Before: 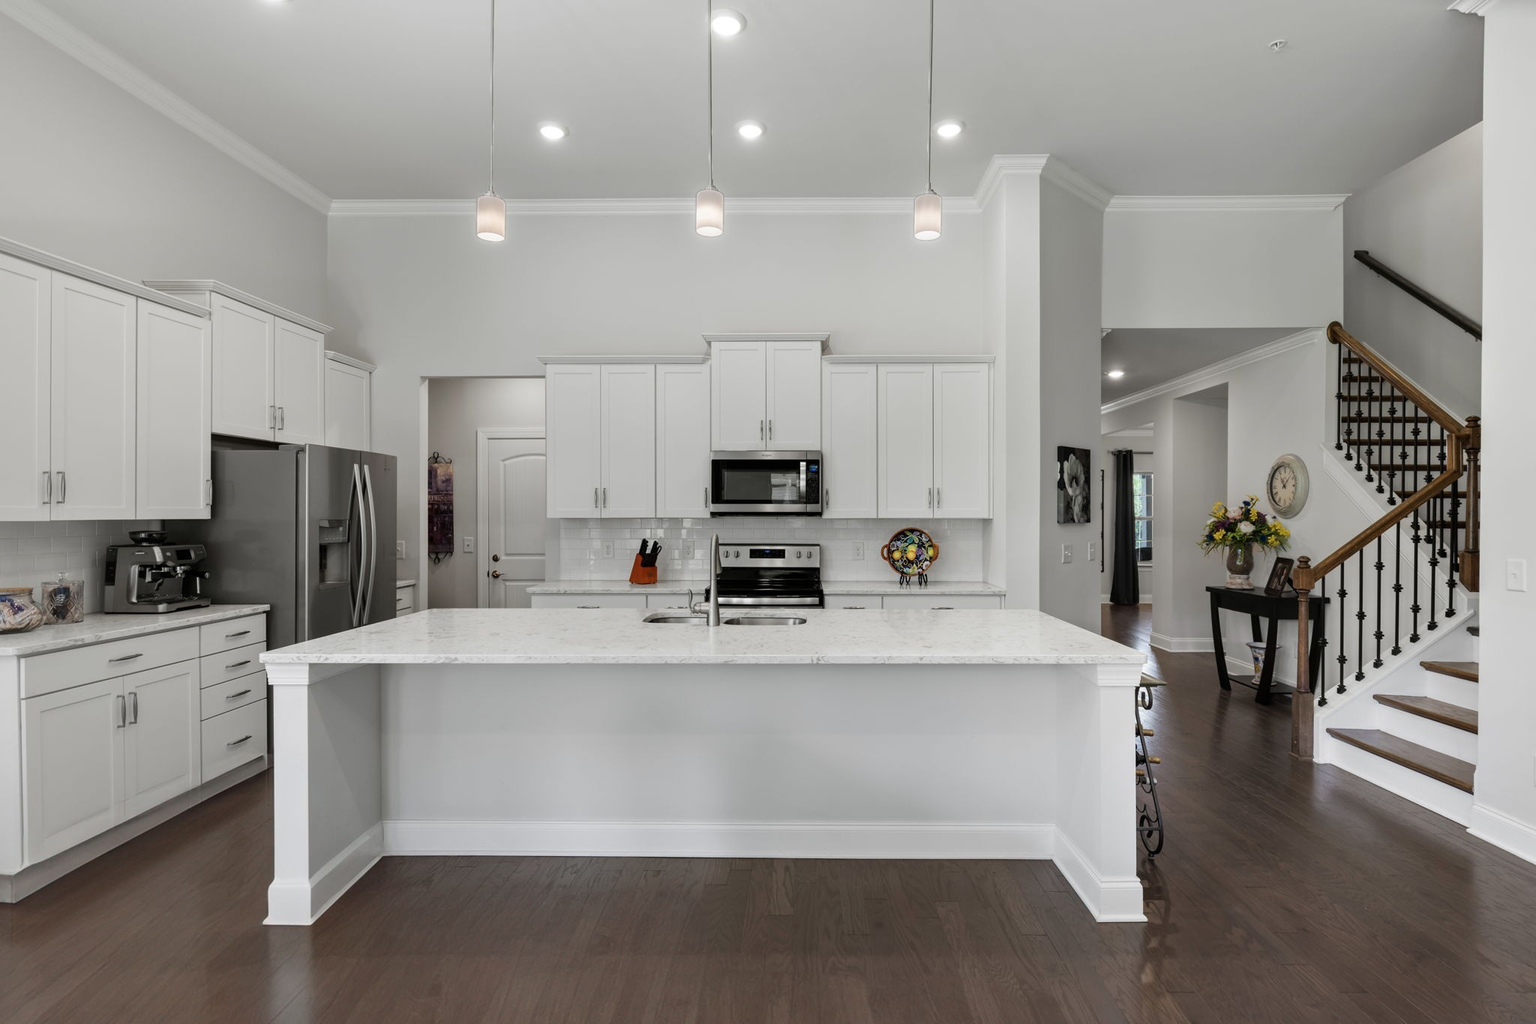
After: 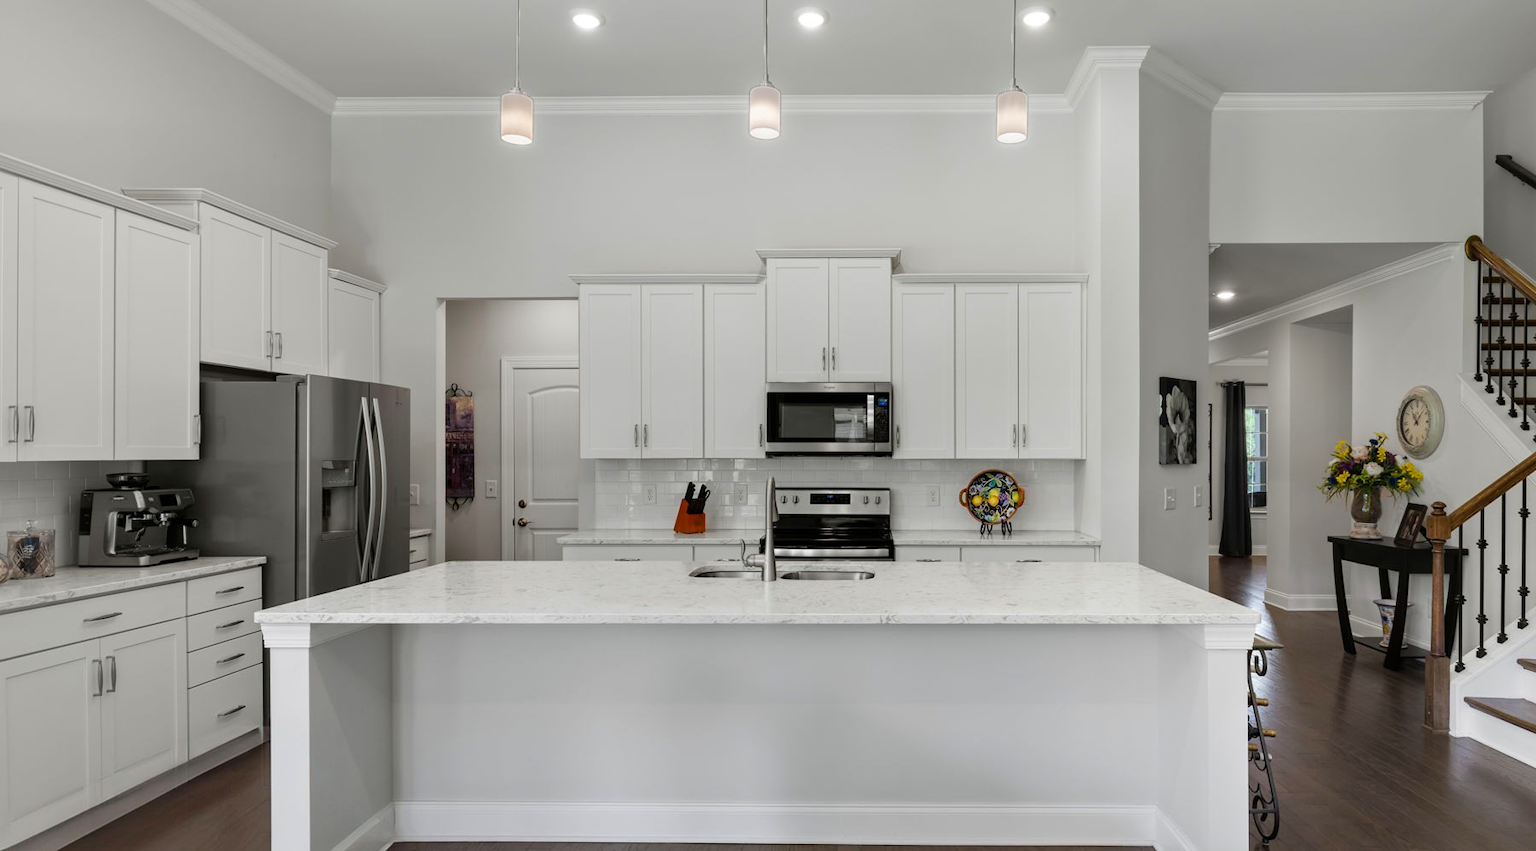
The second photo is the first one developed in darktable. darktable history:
crop and rotate: left 2.31%, top 11.157%, right 9.483%, bottom 15.538%
color balance rgb: perceptual saturation grading › global saturation 24.944%
